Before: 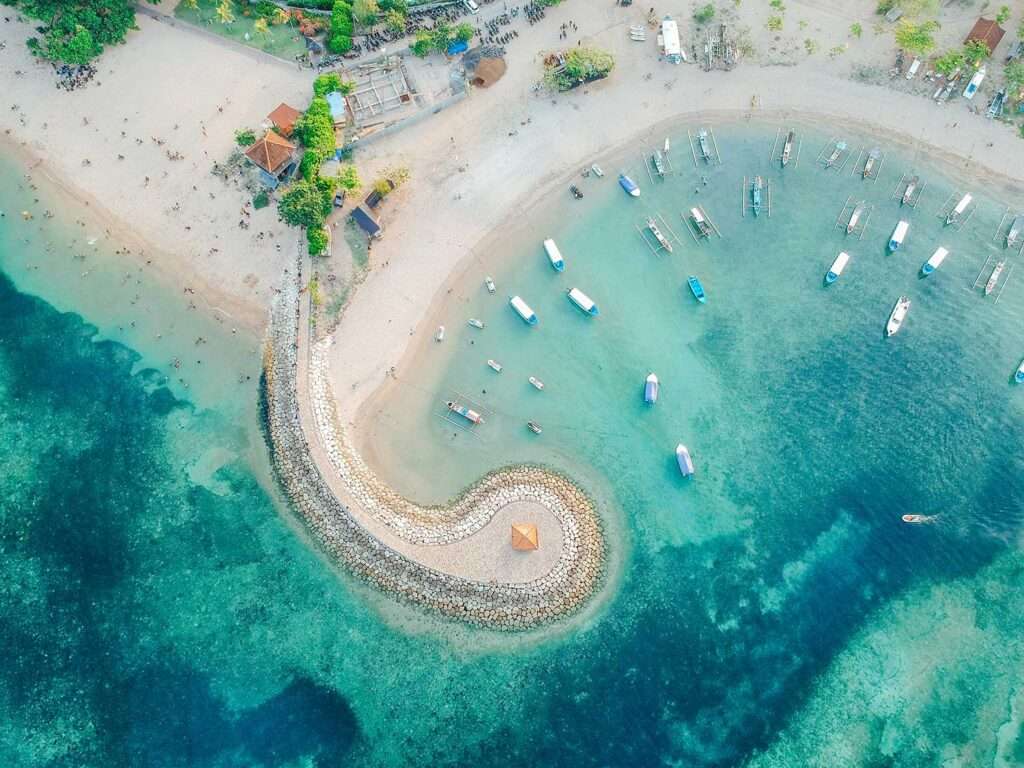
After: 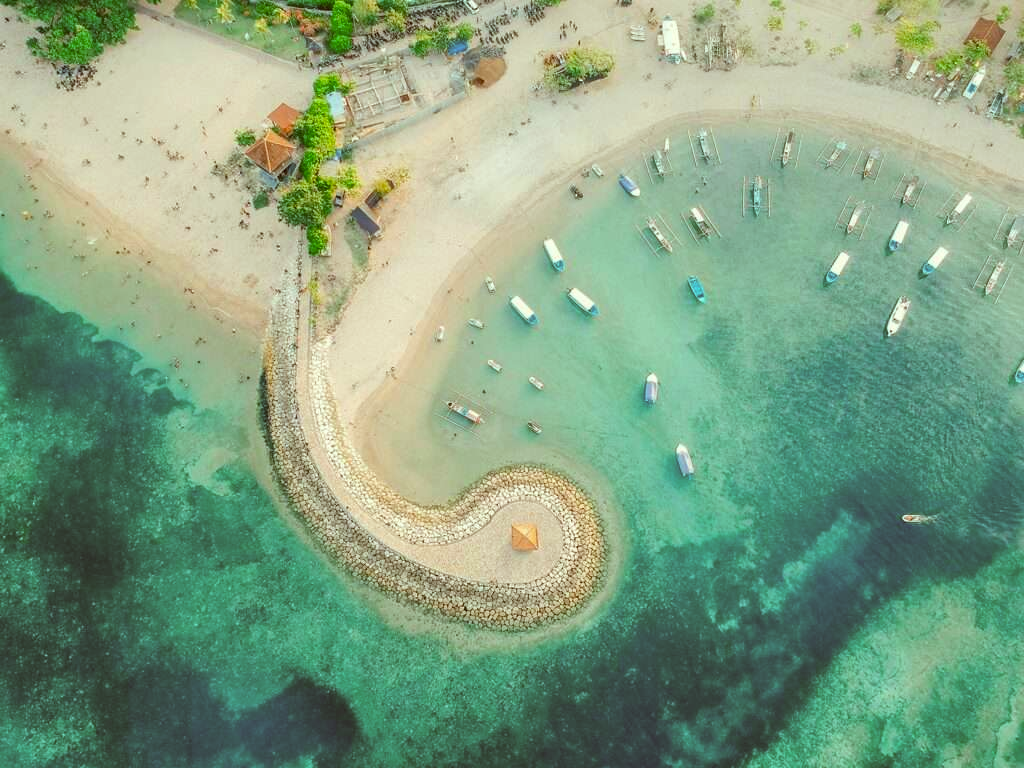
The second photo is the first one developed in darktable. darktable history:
color correction: highlights a* -5.32, highlights b* 9.8, shadows a* 9.5, shadows b* 24.96
